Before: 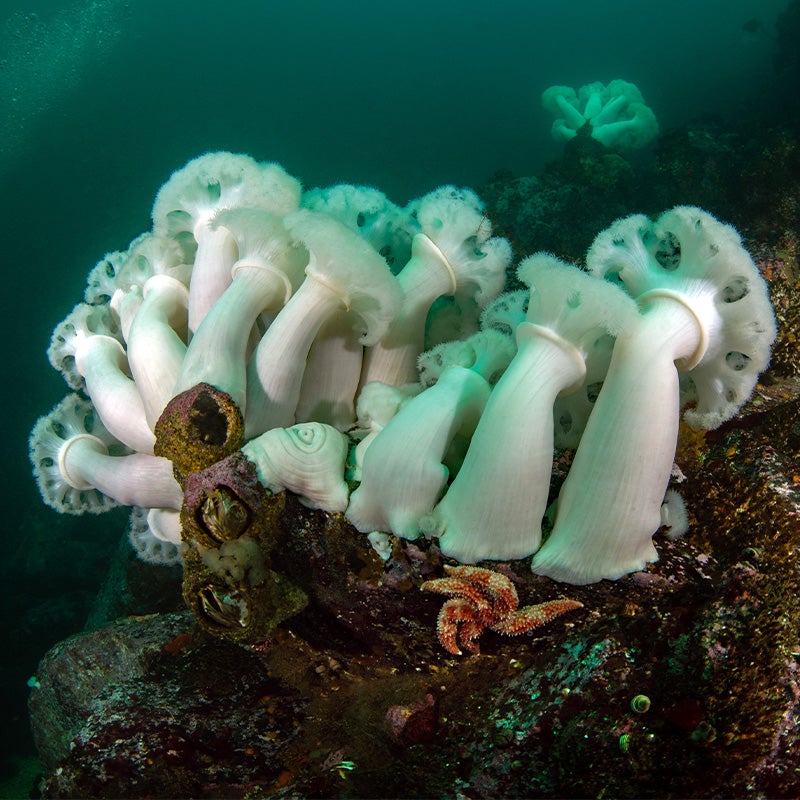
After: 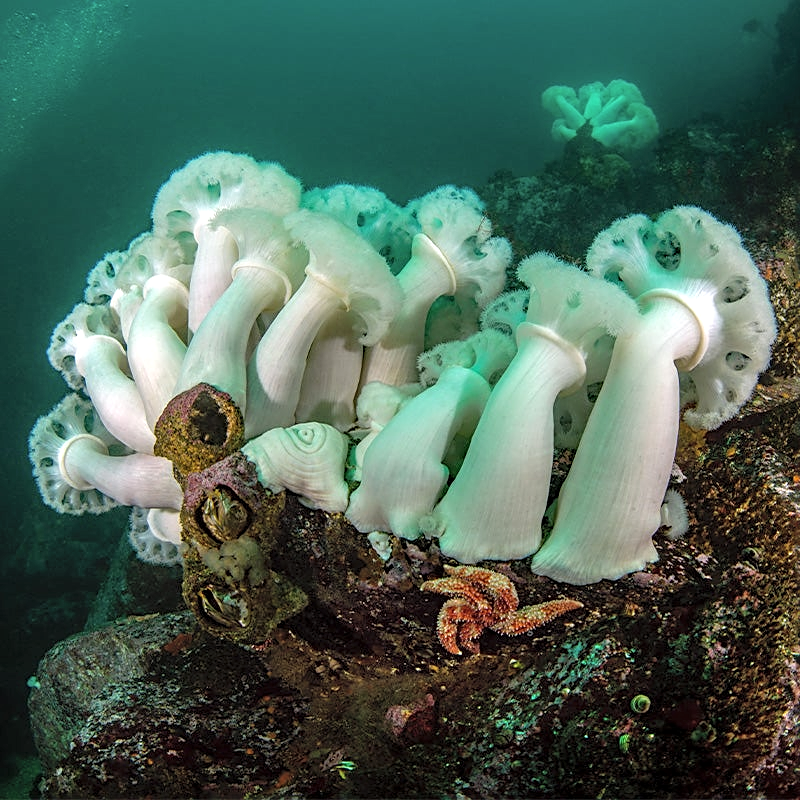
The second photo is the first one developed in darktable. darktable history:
sharpen: on, module defaults
local contrast: on, module defaults
contrast brightness saturation: brightness 0.15
vibrance: on, module defaults
